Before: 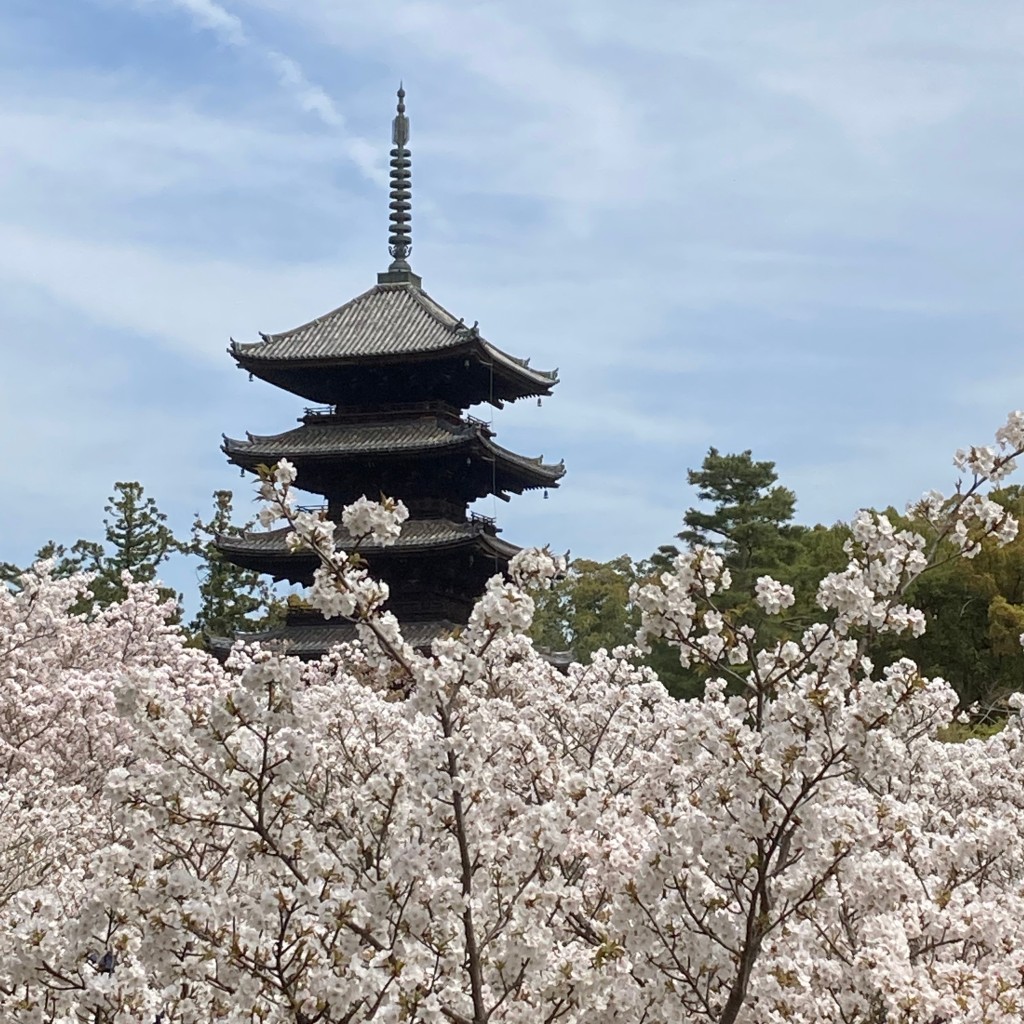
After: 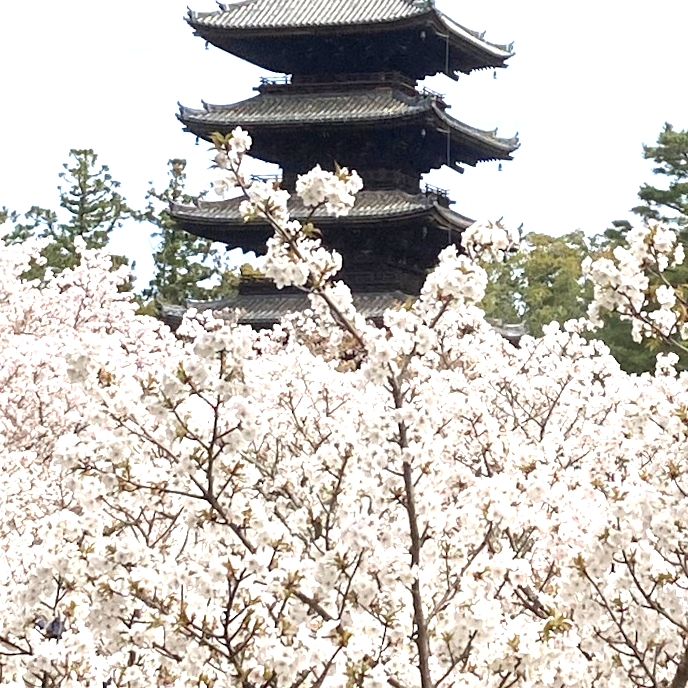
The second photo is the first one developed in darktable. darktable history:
crop and rotate: angle -0.82°, left 3.85%, top 31.828%, right 27.992%
exposure: black level correction 0, exposure 1.388 EV, compensate exposure bias true, compensate highlight preservation false
